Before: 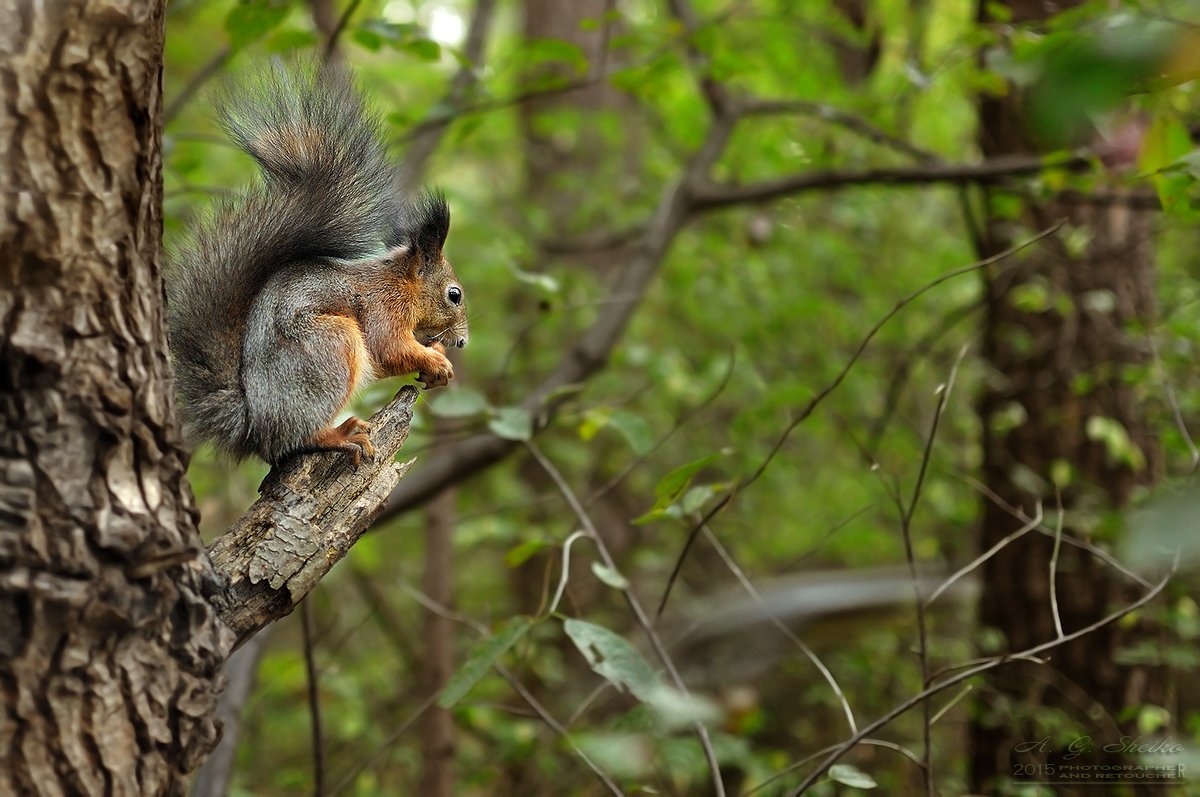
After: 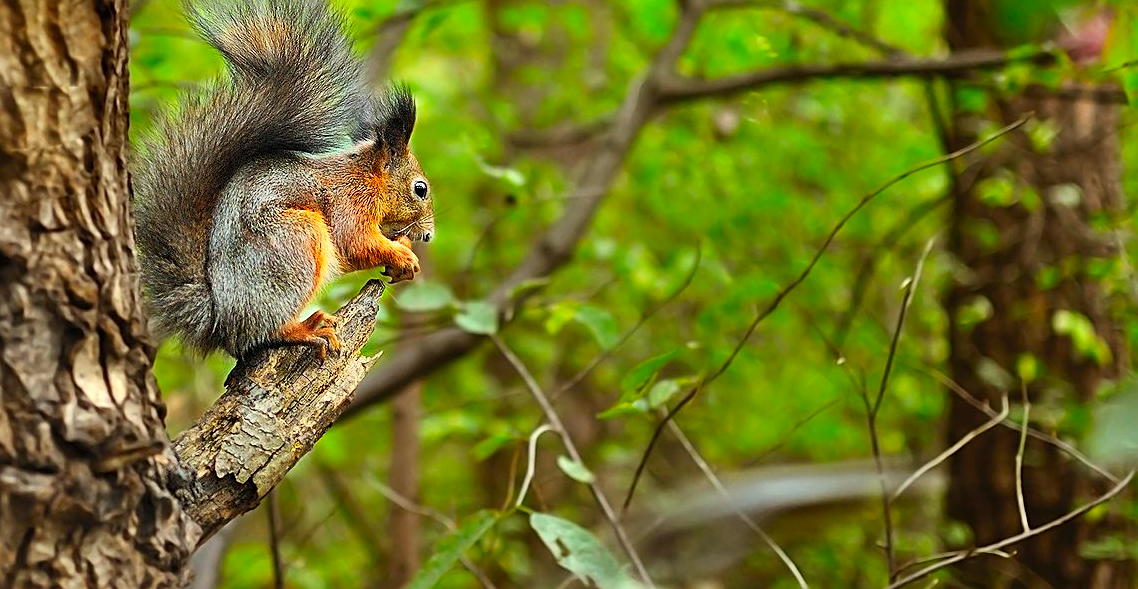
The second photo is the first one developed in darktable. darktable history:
contrast brightness saturation: contrast 0.195, brightness 0.191, saturation 0.786
crop and rotate: left 2.885%, top 13.434%, right 2.227%, bottom 12.611%
color calibration: illuminant same as pipeline (D50), adaptation XYZ, x 0.345, y 0.357, temperature 5024.2 K
sharpen: on, module defaults
